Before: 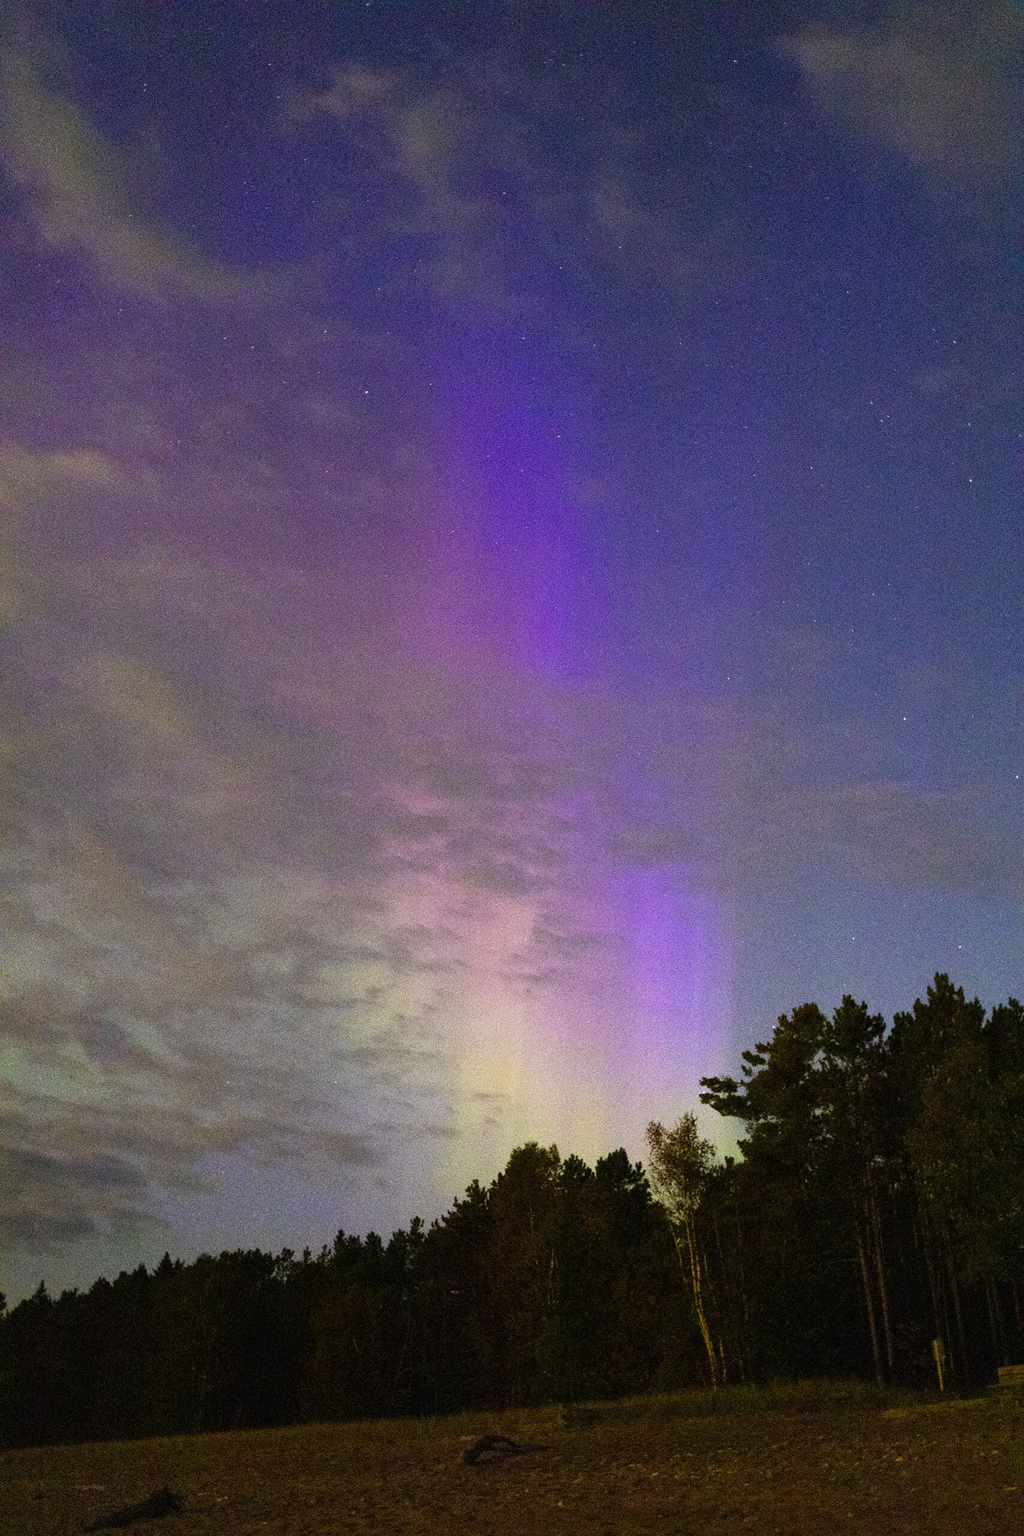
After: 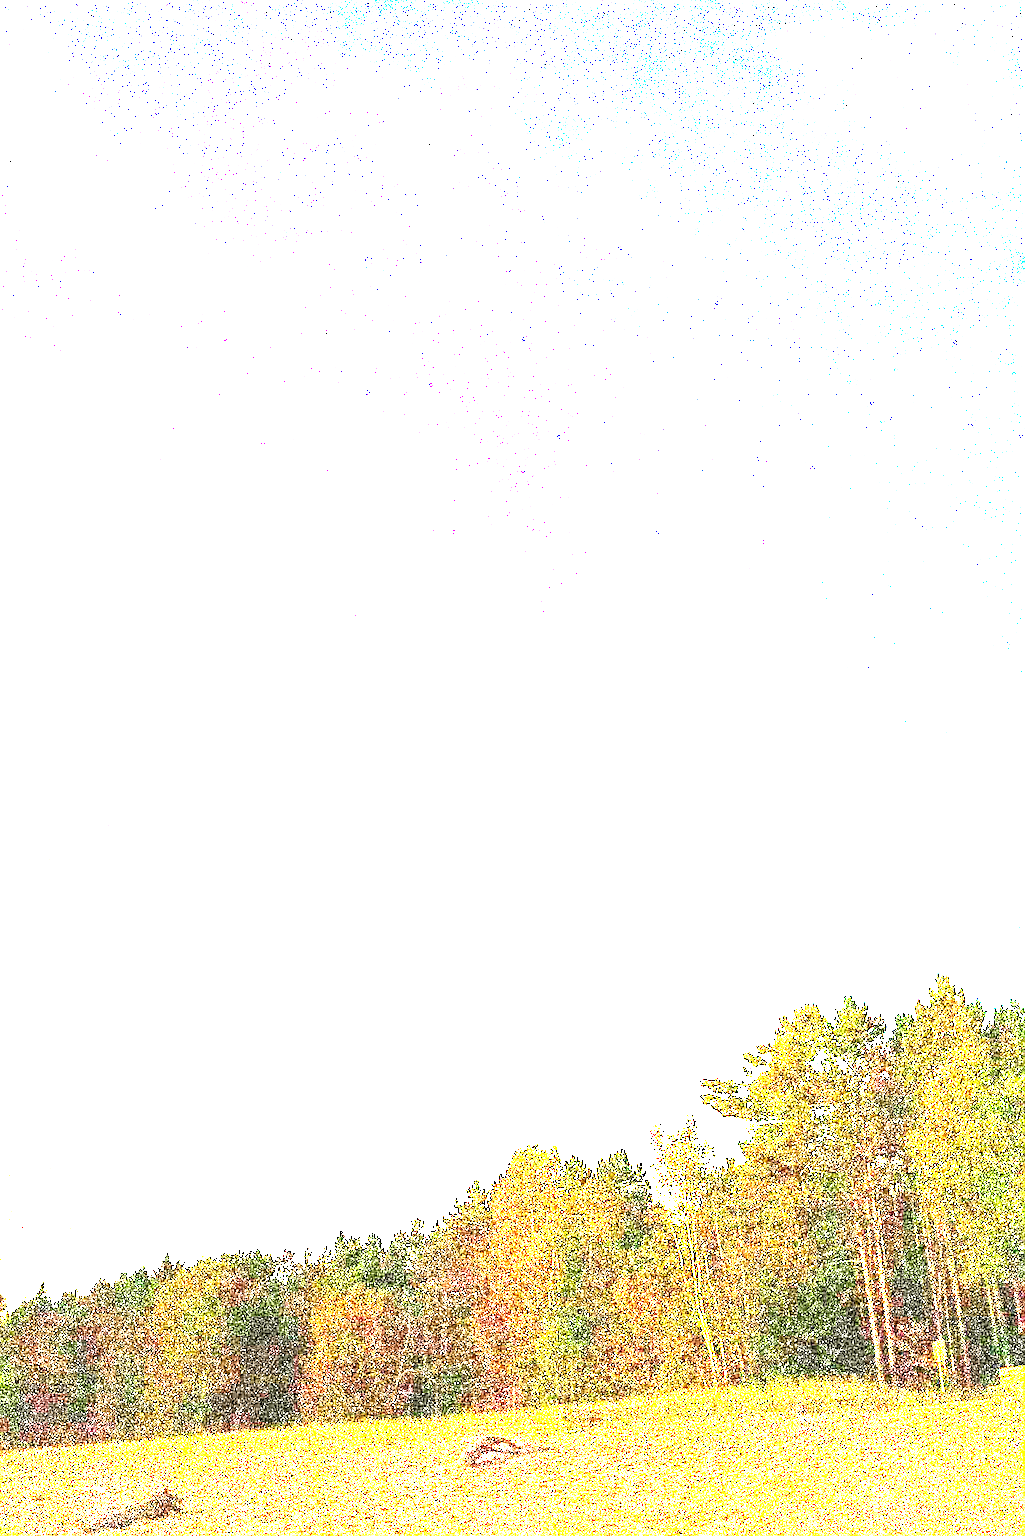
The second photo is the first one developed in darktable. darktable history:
sharpen: on, module defaults
crop: bottom 0.072%
exposure: exposure 7.924 EV, compensate highlight preservation false
levels: levels [0.031, 0.5, 0.969]
